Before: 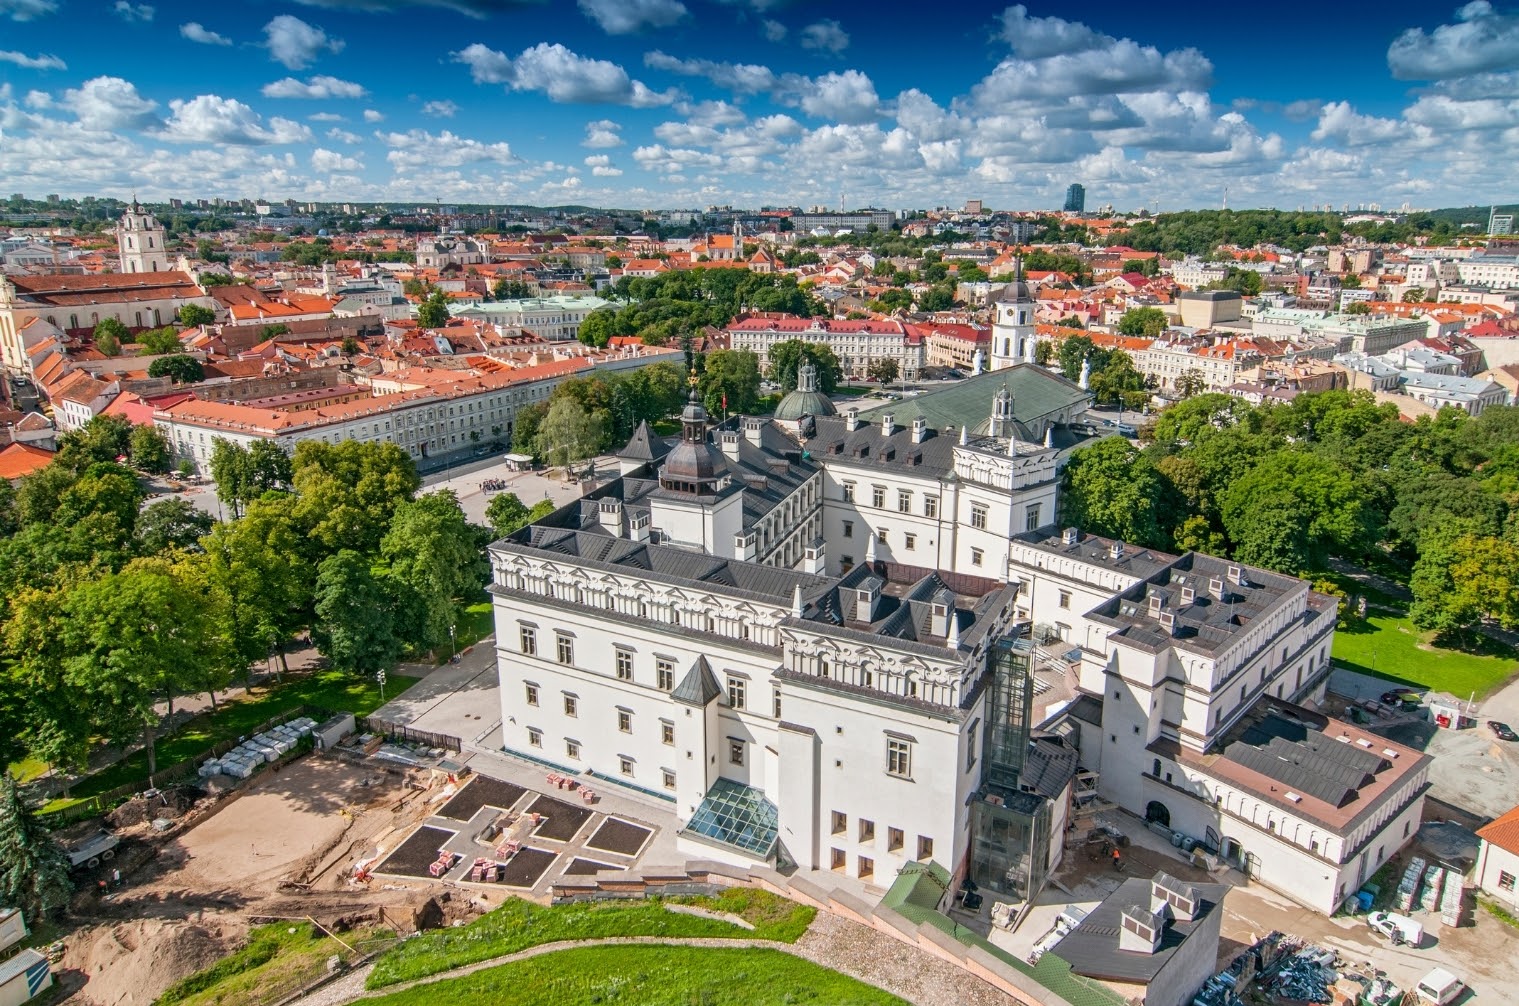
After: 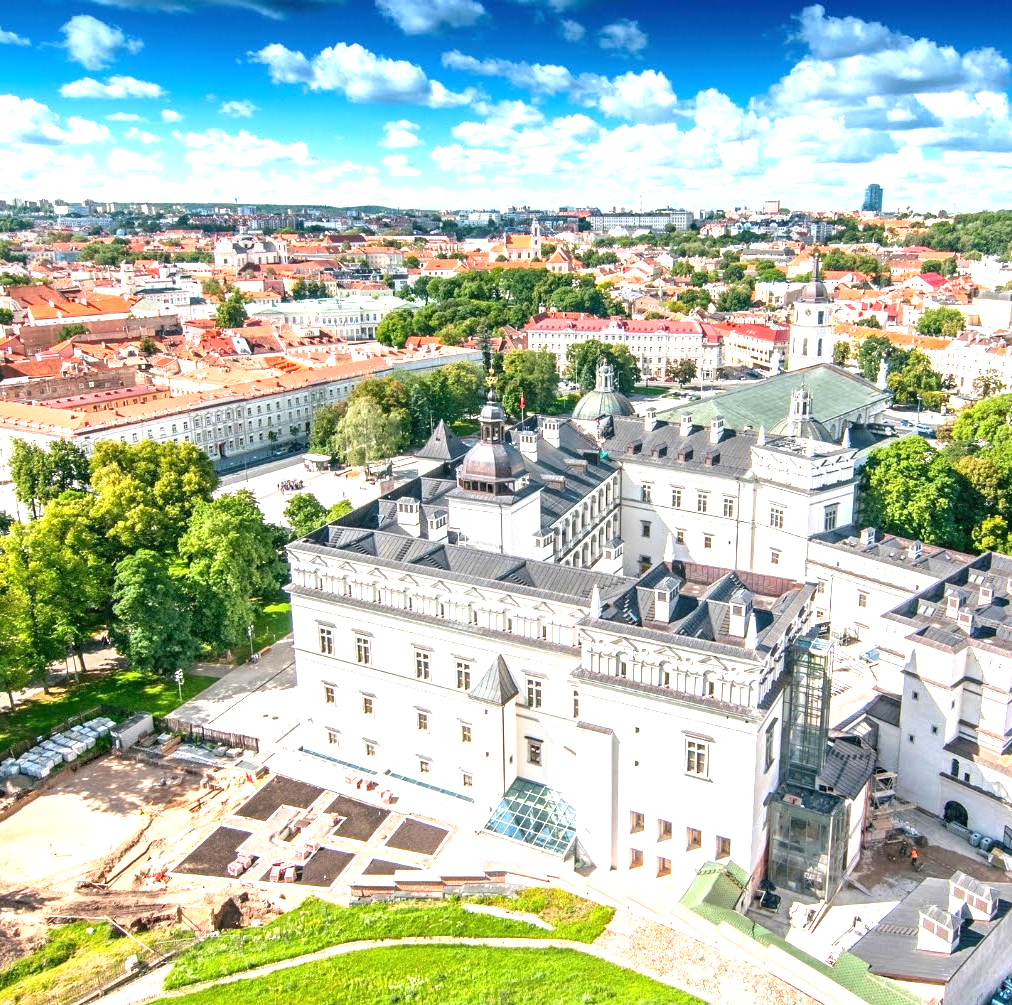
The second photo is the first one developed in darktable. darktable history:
crop and rotate: left 13.342%, right 19.991%
exposure: black level correction 0, exposure 1.5 EV, compensate highlight preservation false
